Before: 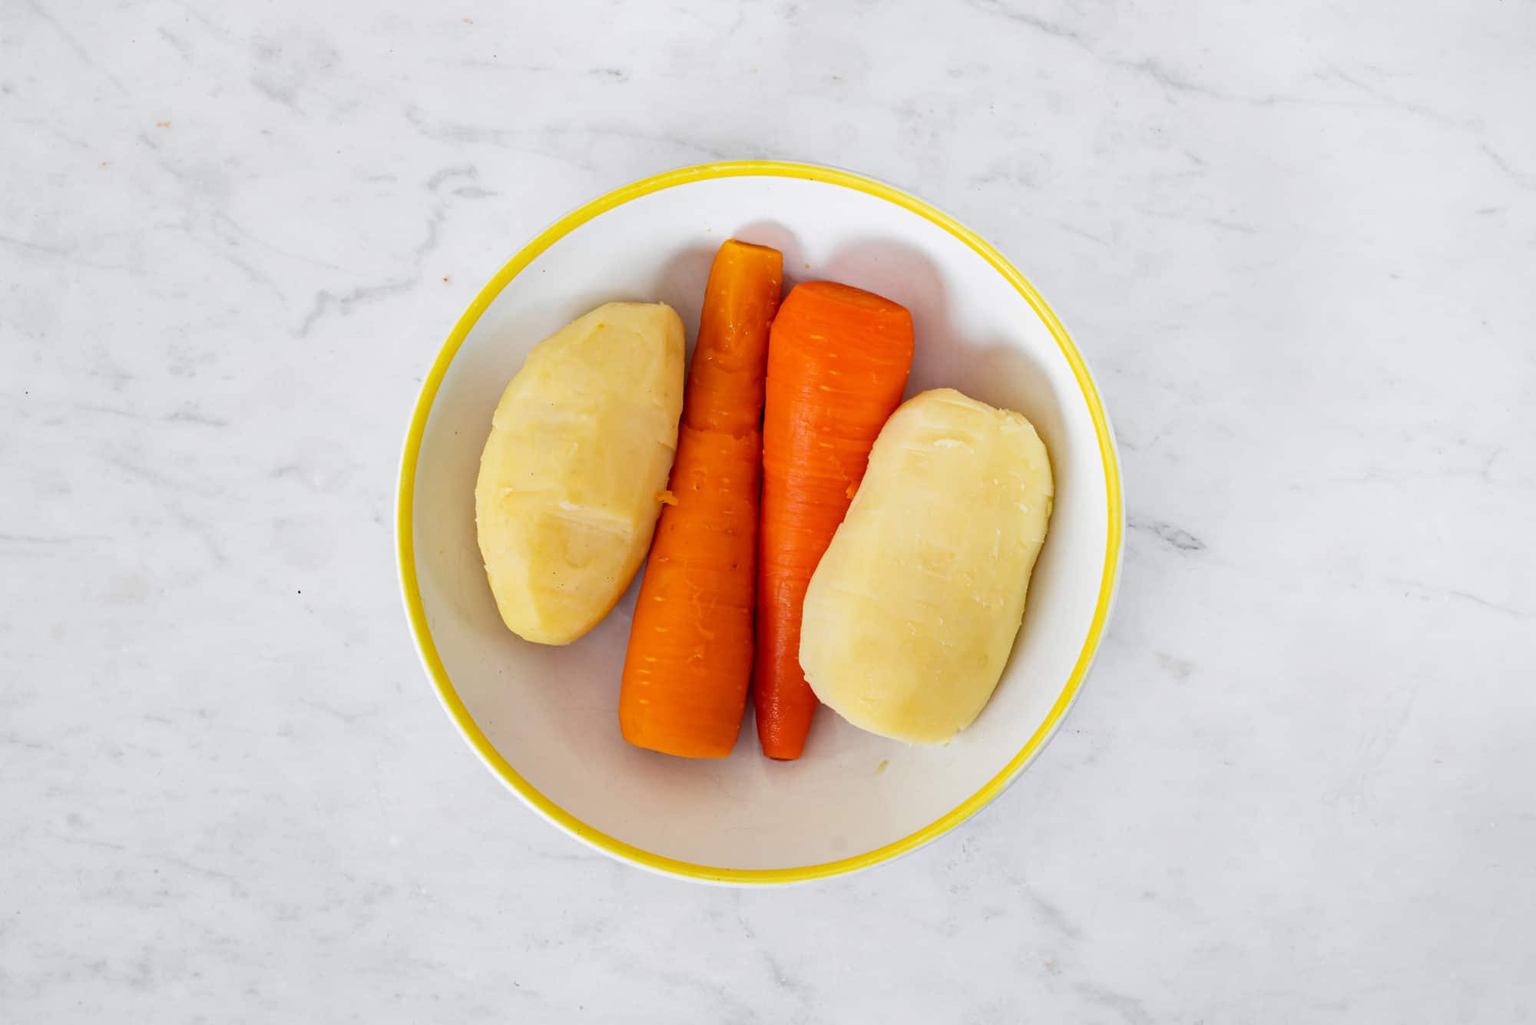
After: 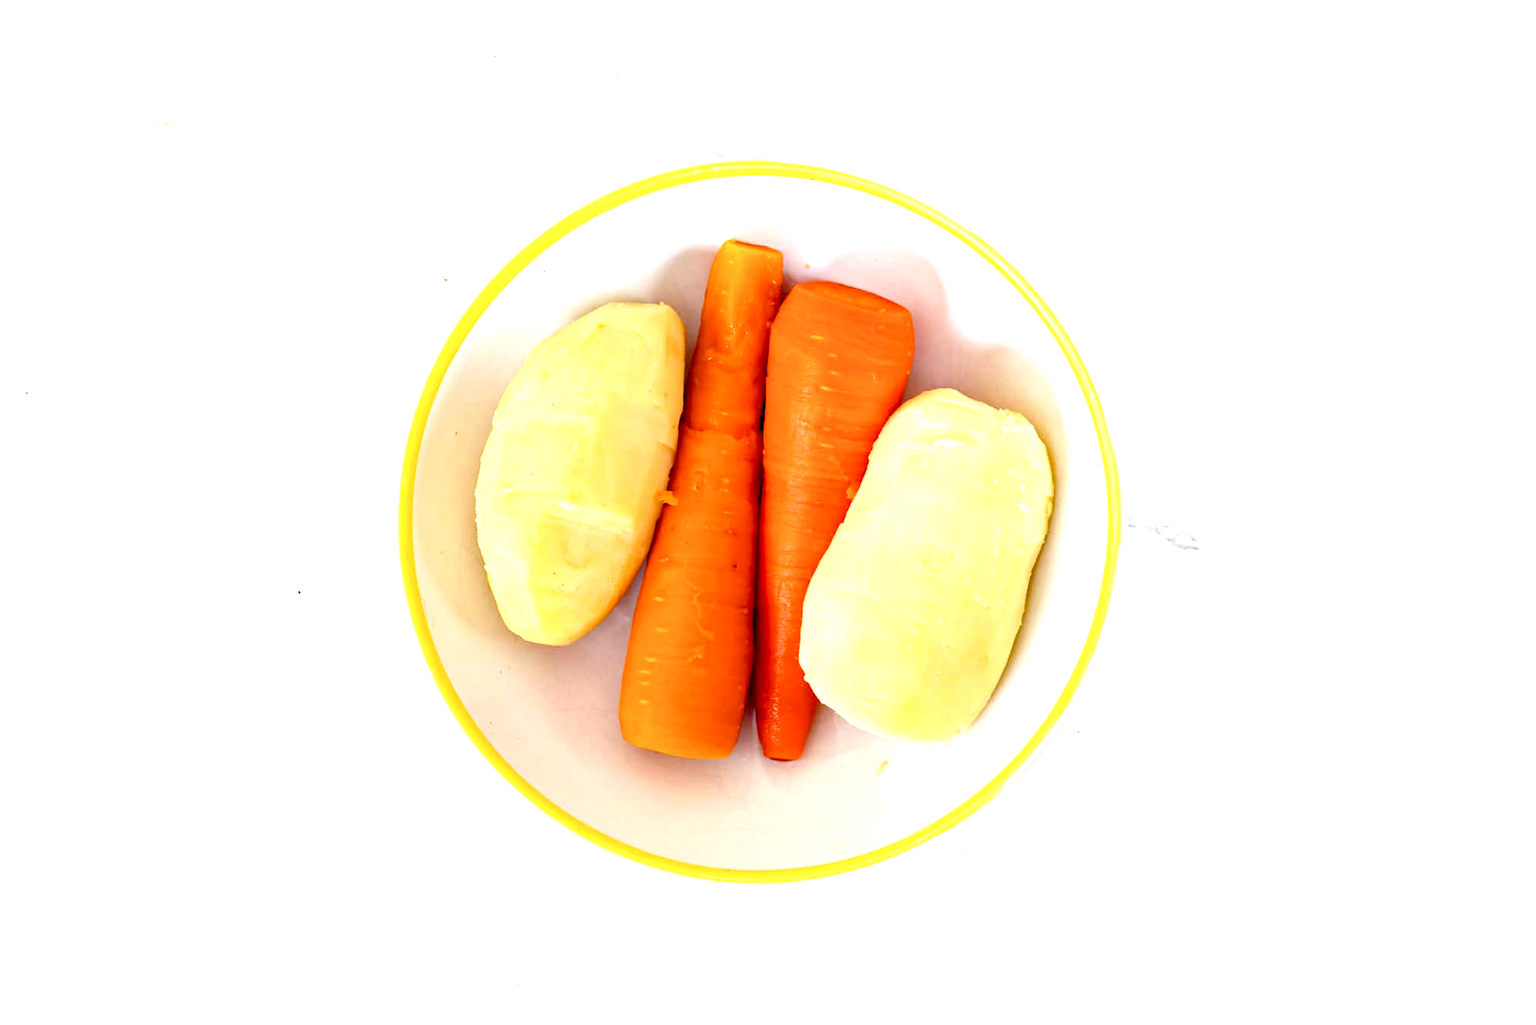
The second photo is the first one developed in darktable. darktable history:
color balance rgb: perceptual saturation grading › global saturation 20%, perceptual saturation grading › highlights -25%, perceptual saturation grading › shadows 25%
exposure: black level correction 0.008, exposure 0.979 EV, compensate highlight preservation false
